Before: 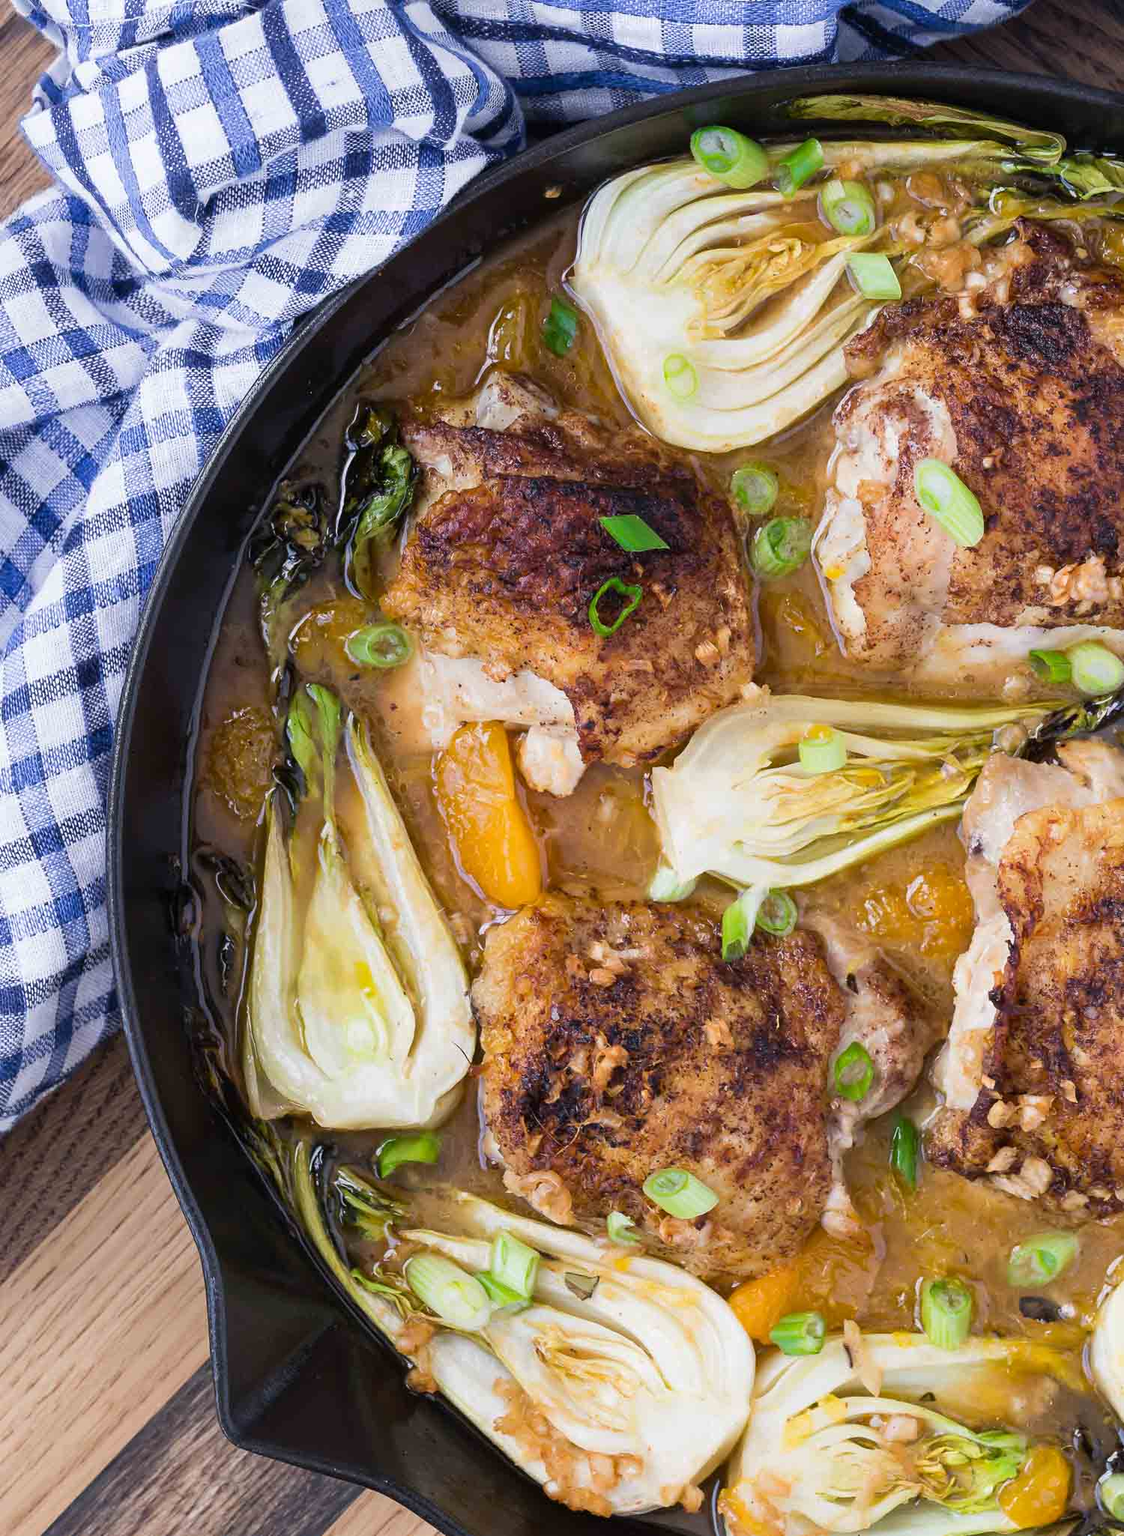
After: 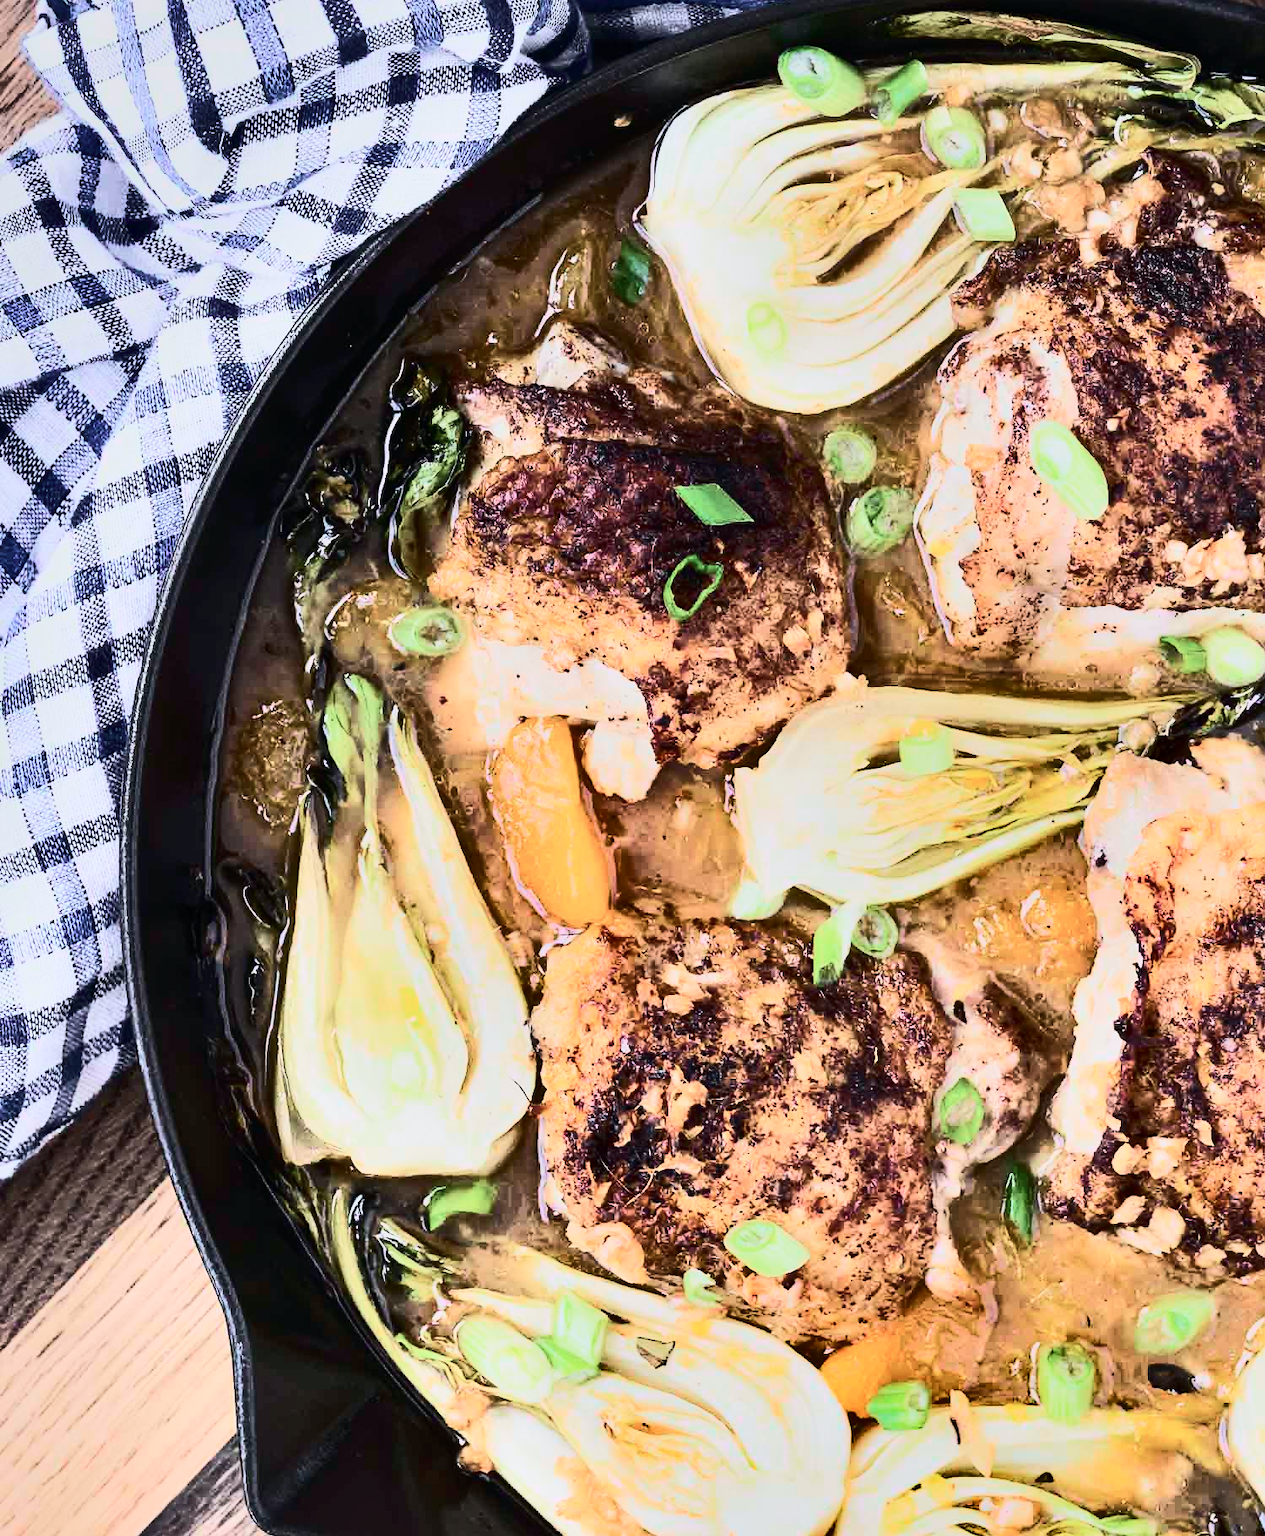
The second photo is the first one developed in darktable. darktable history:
crop and rotate: top 5.609%, bottom 5.609%
tone curve: curves: ch0 [(0, 0) (0.139, 0.067) (0.319, 0.269) (0.498, 0.505) (0.725, 0.824) (0.864, 0.945) (0.985, 1)]; ch1 [(0, 0) (0.291, 0.197) (0.456, 0.426) (0.495, 0.488) (0.557, 0.578) (0.599, 0.644) (0.702, 0.786) (1, 1)]; ch2 [(0, 0) (0.125, 0.089) (0.353, 0.329) (0.447, 0.43) (0.557, 0.566) (0.63, 0.667) (1, 1)], color space Lab, independent channels, preserve colors none
shadows and highlights: white point adjustment -3.64, highlights -63.34, highlights color adjustment 42%, soften with gaussian
contrast brightness saturation: contrast 0.2, brightness 0.16, saturation 0.22
rgb curve: curves: ch0 [(0, 0) (0.284, 0.292) (0.505, 0.644) (1, 1)]; ch1 [(0, 0) (0.284, 0.292) (0.505, 0.644) (1, 1)]; ch2 [(0, 0) (0.284, 0.292) (0.505, 0.644) (1, 1)], compensate middle gray true
color zones: curves: ch1 [(0, 0.292) (0.001, 0.292) (0.2, 0.264) (0.4, 0.248) (0.6, 0.248) (0.8, 0.264) (0.999, 0.292) (1, 0.292)]
graduated density: on, module defaults
